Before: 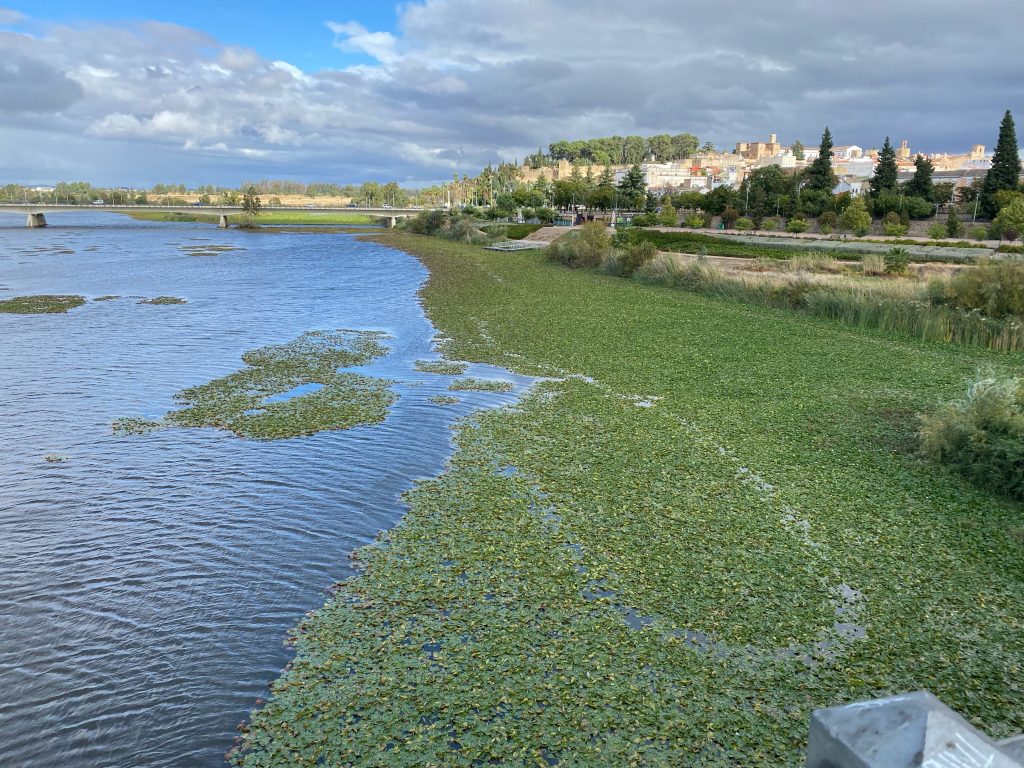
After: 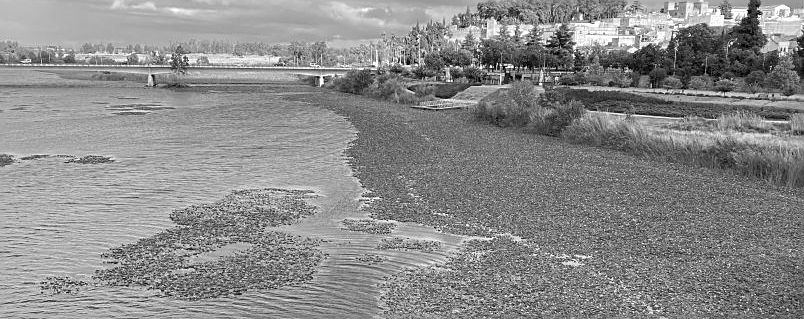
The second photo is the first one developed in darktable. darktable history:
crop: left 7.036%, top 18.398%, right 14.379%, bottom 40.043%
sharpen: on, module defaults
monochrome: a -4.13, b 5.16, size 1
exposure: black level correction -0.001, exposure 0.08 EV, compensate highlight preservation false
